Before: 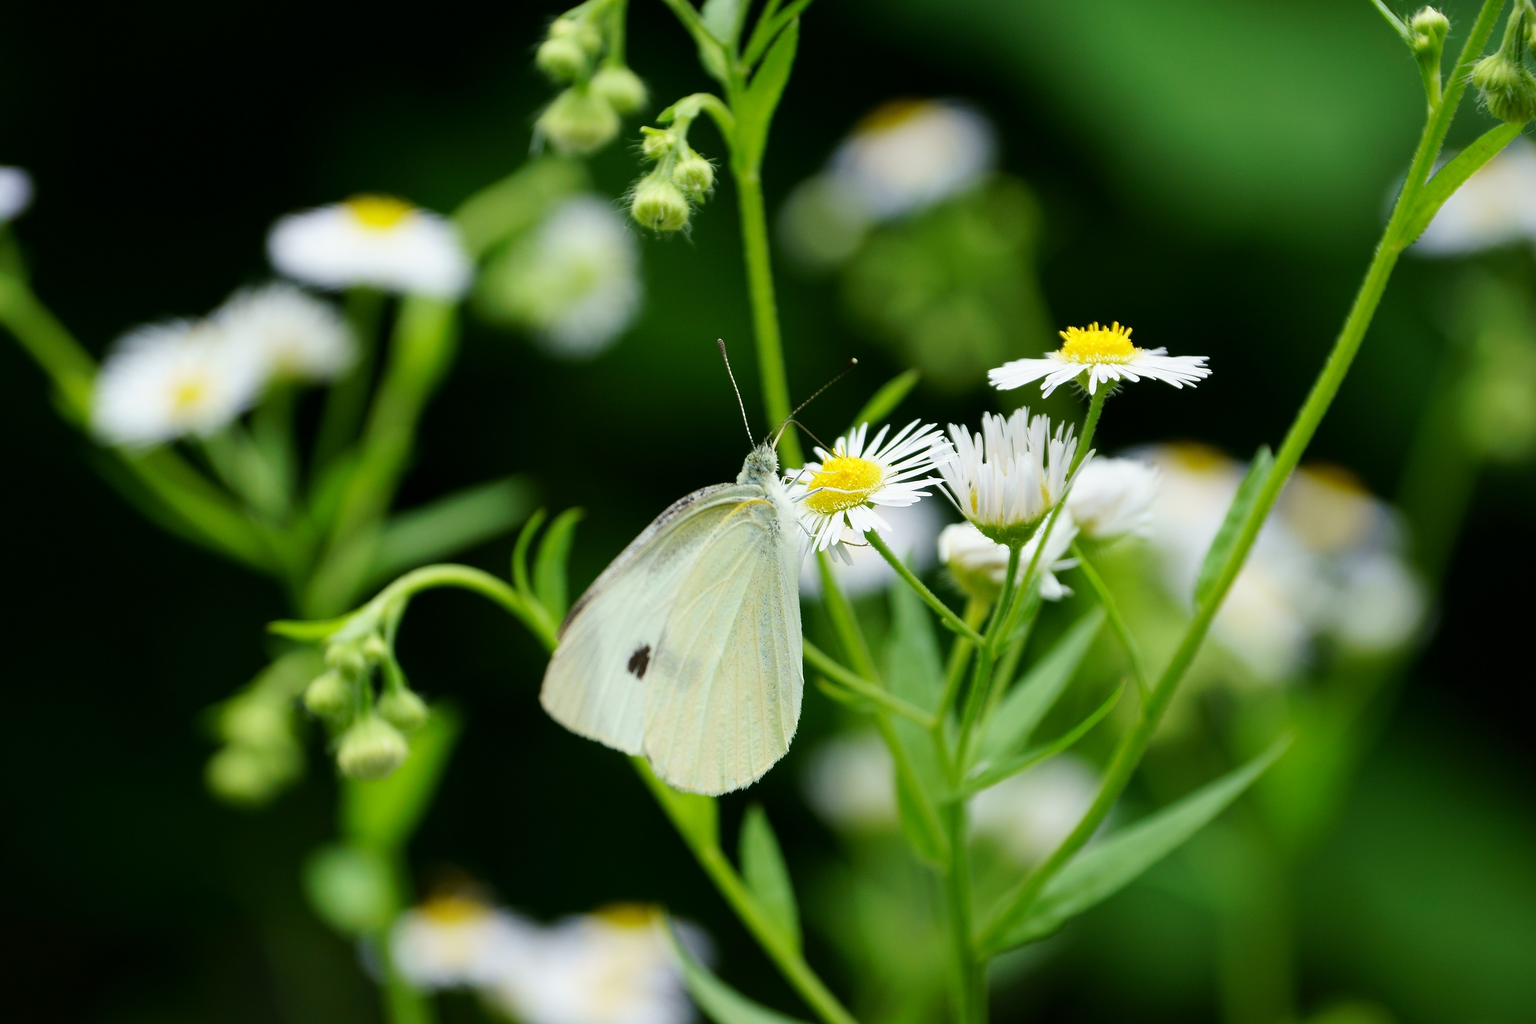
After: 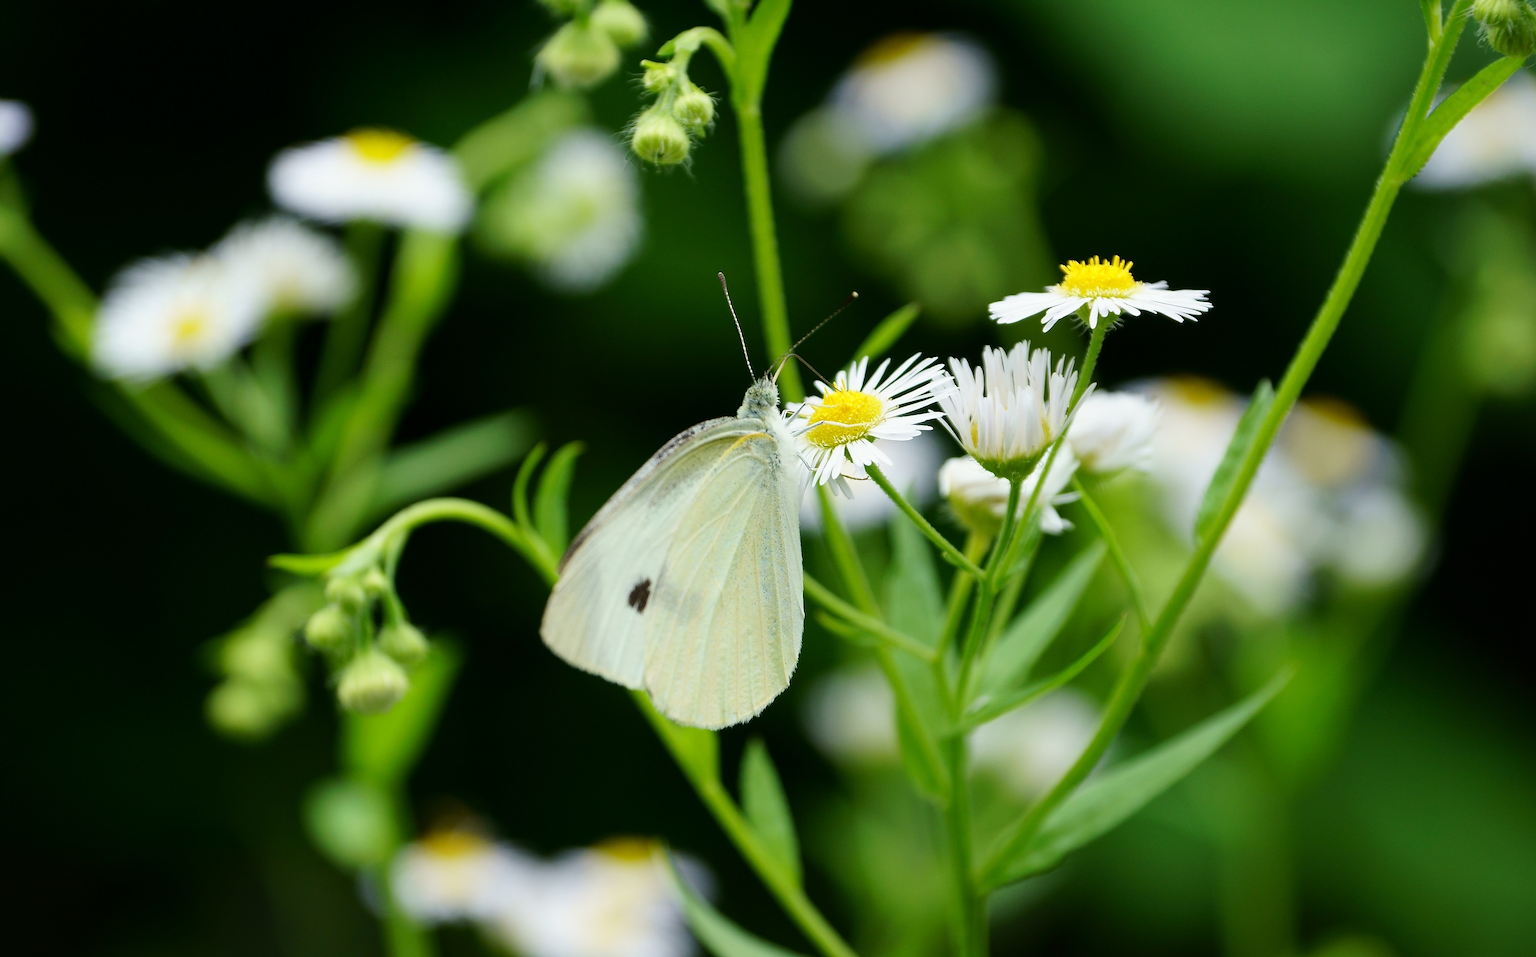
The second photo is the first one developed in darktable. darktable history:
crop and rotate: top 6.501%
